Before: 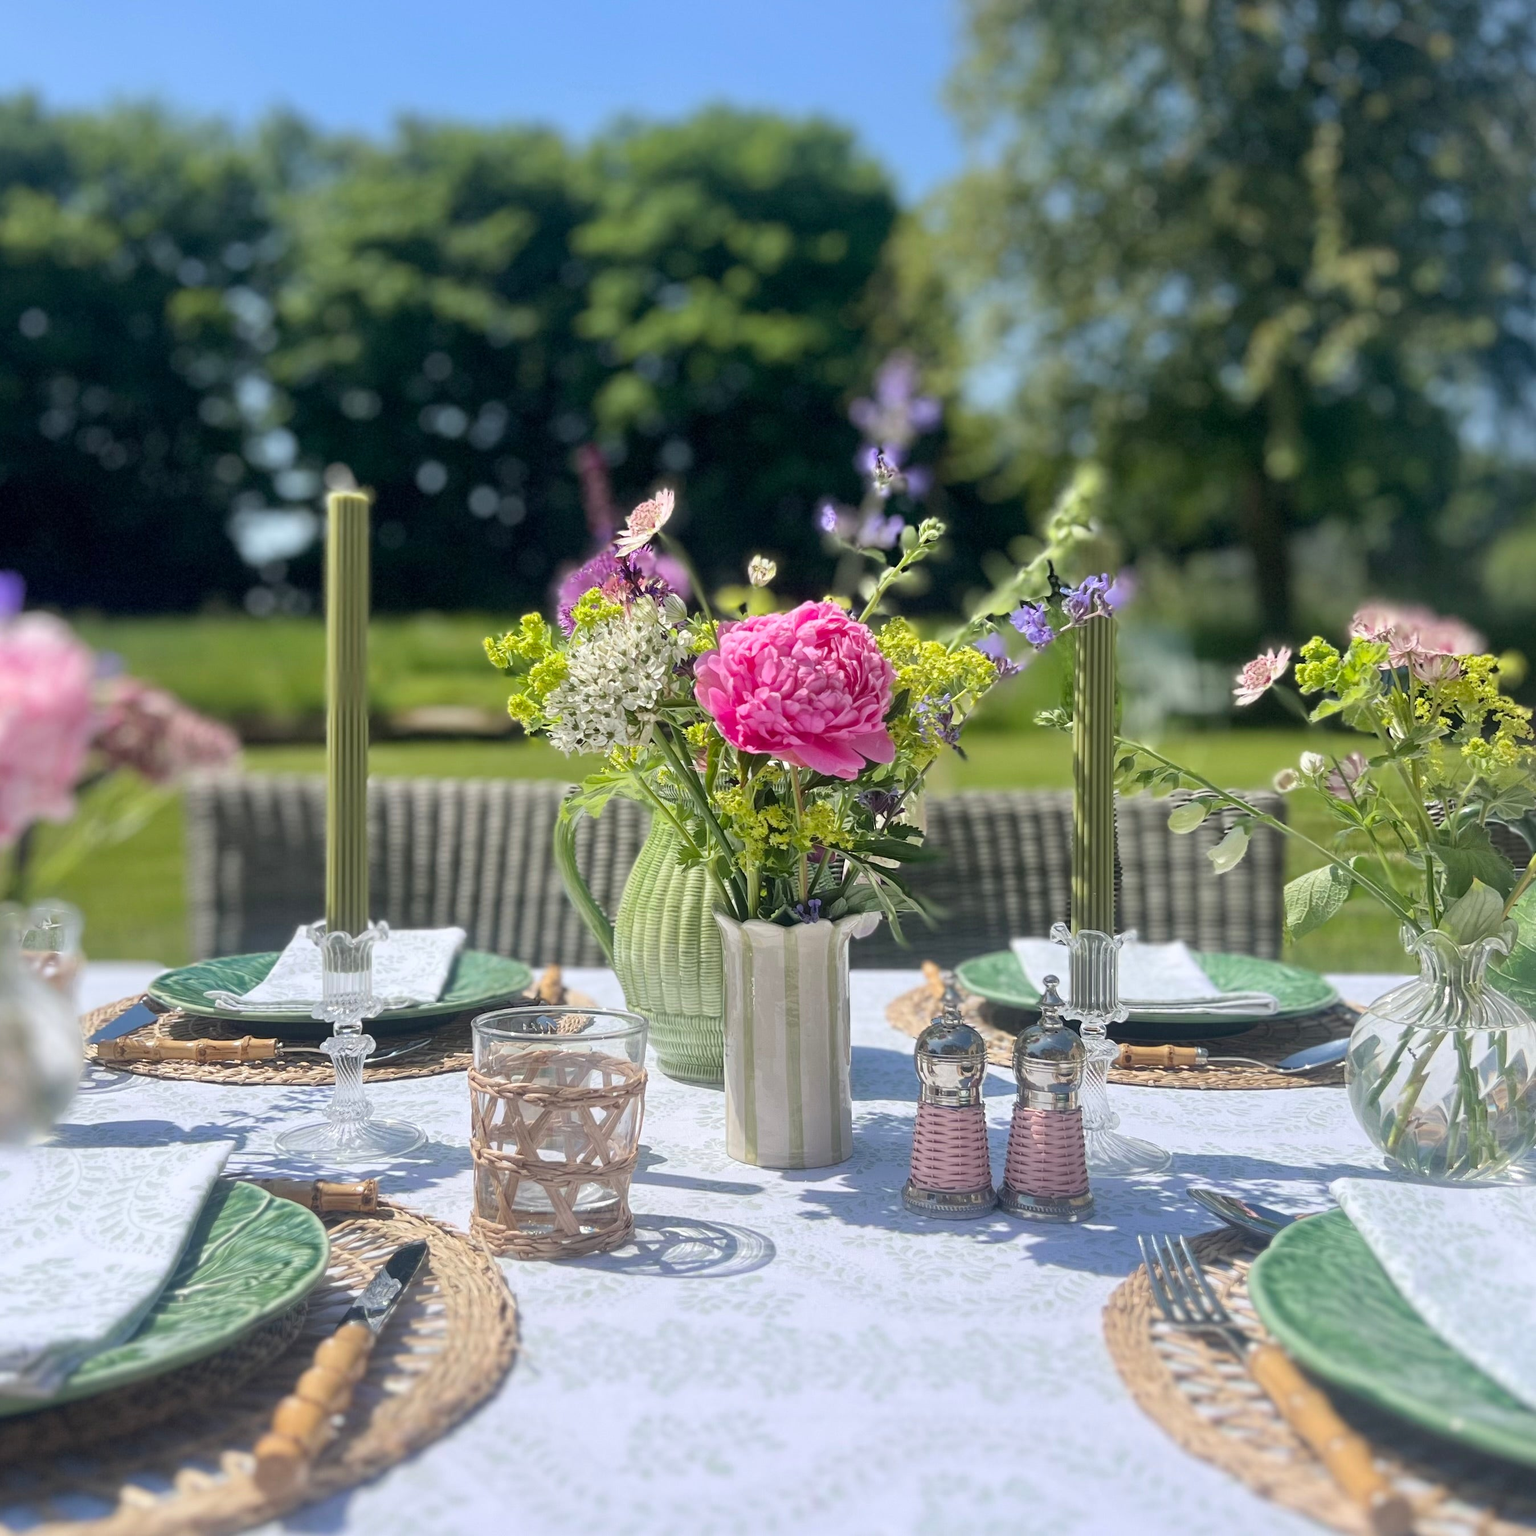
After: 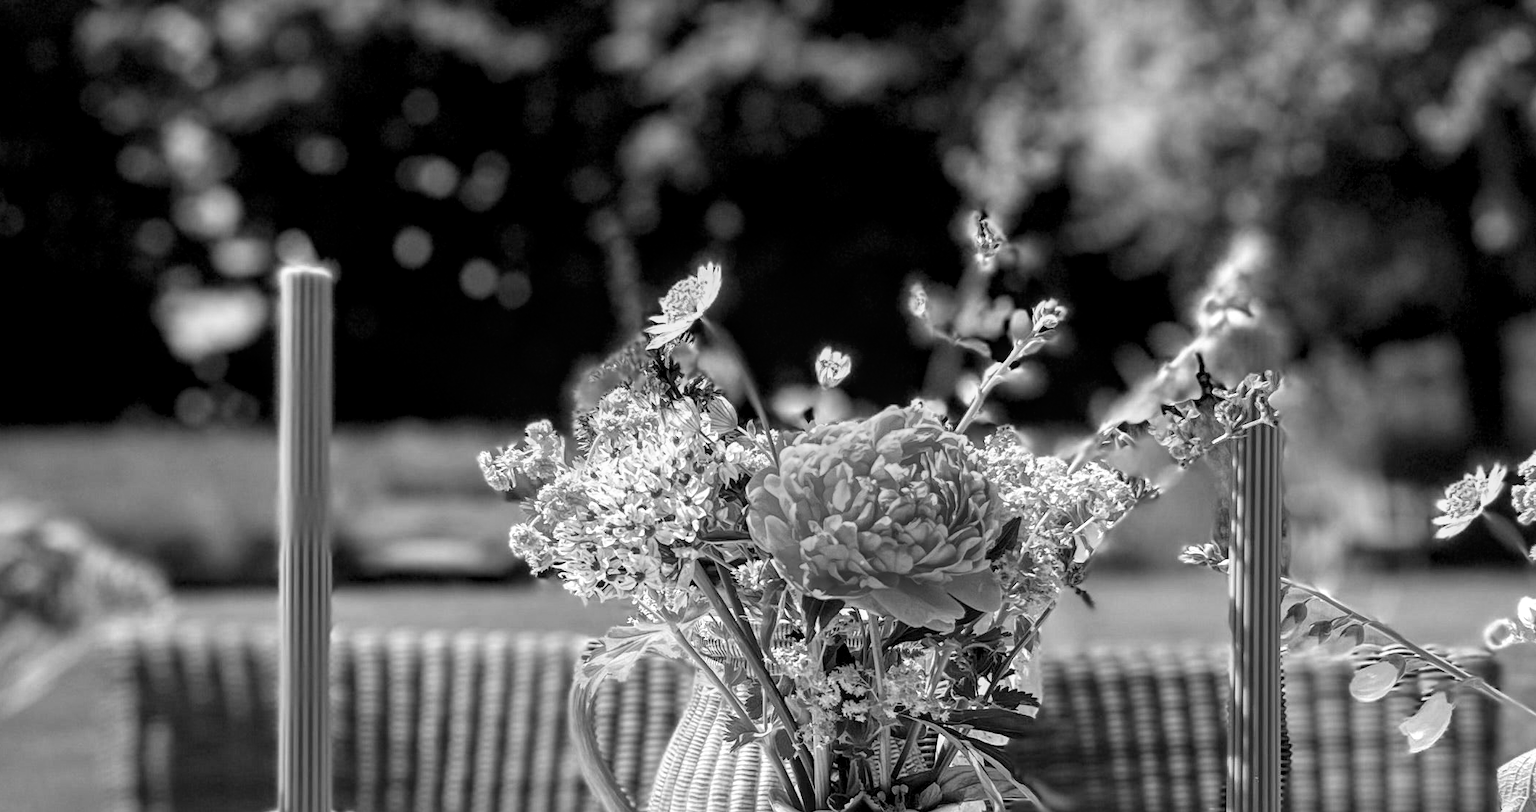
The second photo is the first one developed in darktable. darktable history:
local contrast: on, module defaults
monochrome: a -6.99, b 35.61, size 1.4
tone curve: curves: ch0 [(0, 0) (0.003, 0) (0.011, 0.001) (0.025, 0.003) (0.044, 0.004) (0.069, 0.007) (0.1, 0.01) (0.136, 0.033) (0.177, 0.082) (0.224, 0.141) (0.277, 0.208) (0.335, 0.282) (0.399, 0.363) (0.468, 0.451) (0.543, 0.545) (0.623, 0.647) (0.709, 0.756) (0.801, 0.87) (0.898, 0.972) (1, 1)], preserve colors none
crop: left 7.036%, top 18.398%, right 14.379%, bottom 40.043%
